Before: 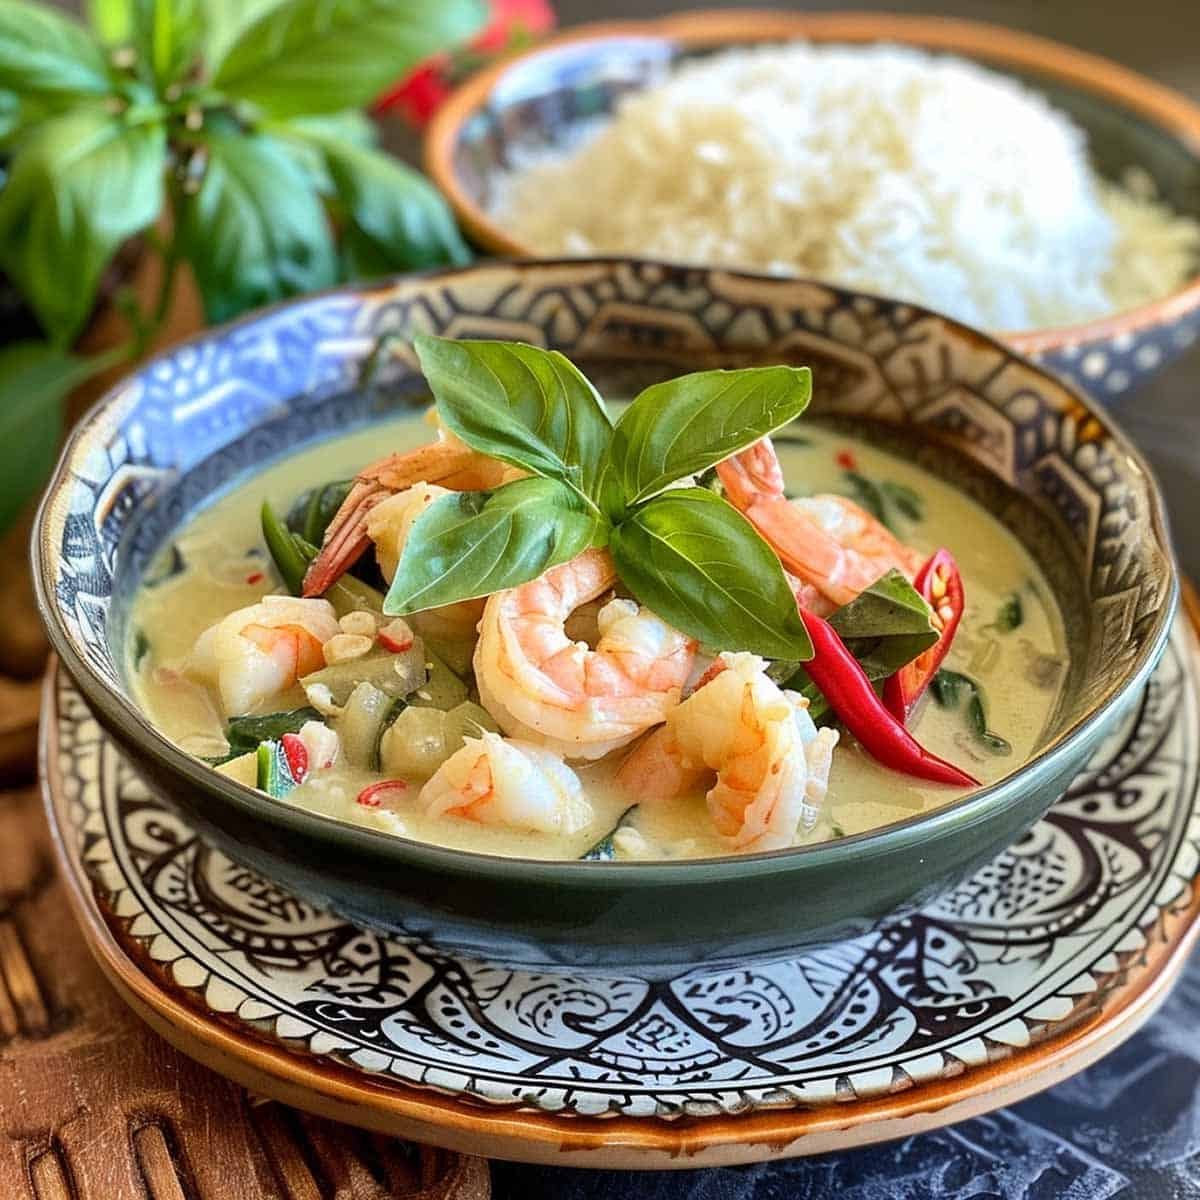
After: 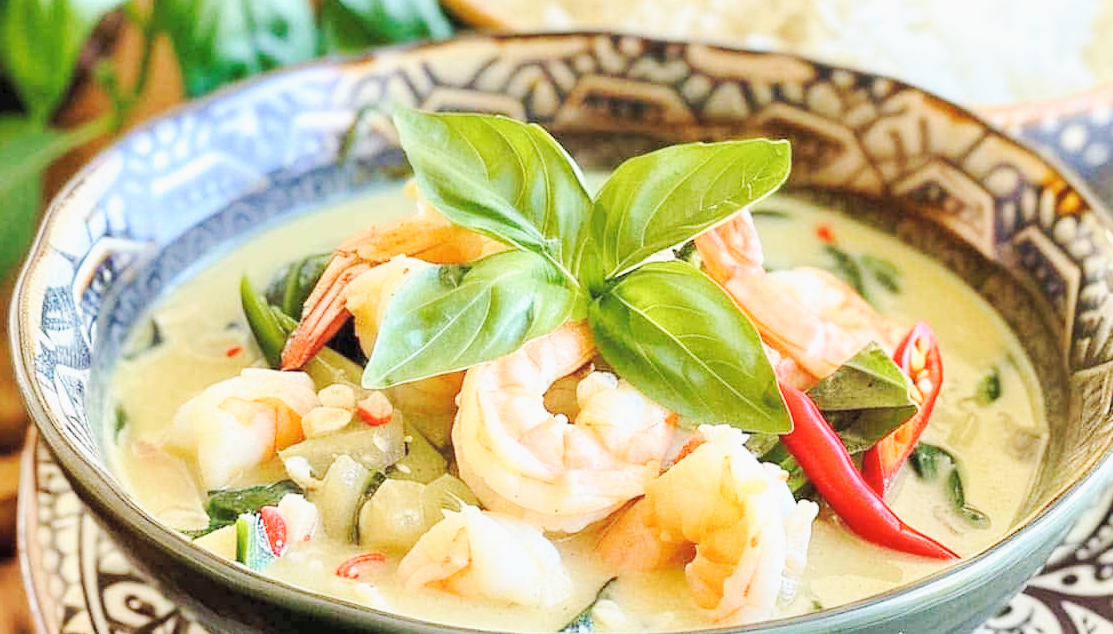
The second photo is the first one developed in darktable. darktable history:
contrast brightness saturation: brightness 0.148
crop: left 1.767%, top 18.984%, right 5.481%, bottom 28.106%
base curve: curves: ch0 [(0, 0) (0.025, 0.046) (0.112, 0.277) (0.467, 0.74) (0.814, 0.929) (1, 0.942)], preserve colors none
